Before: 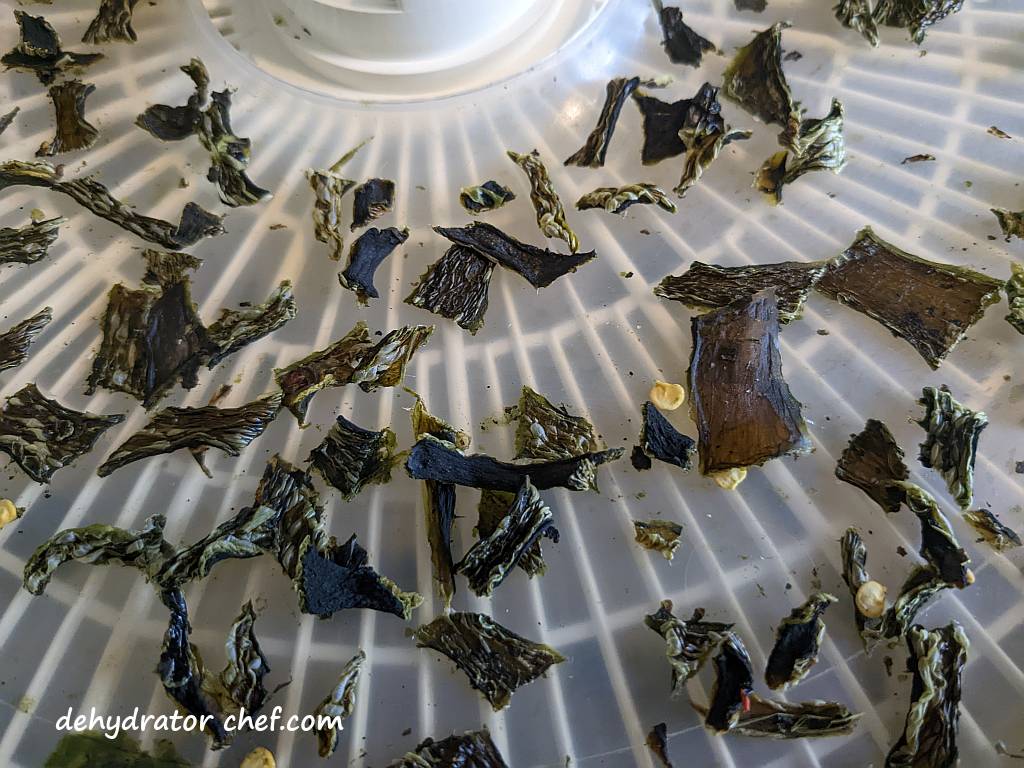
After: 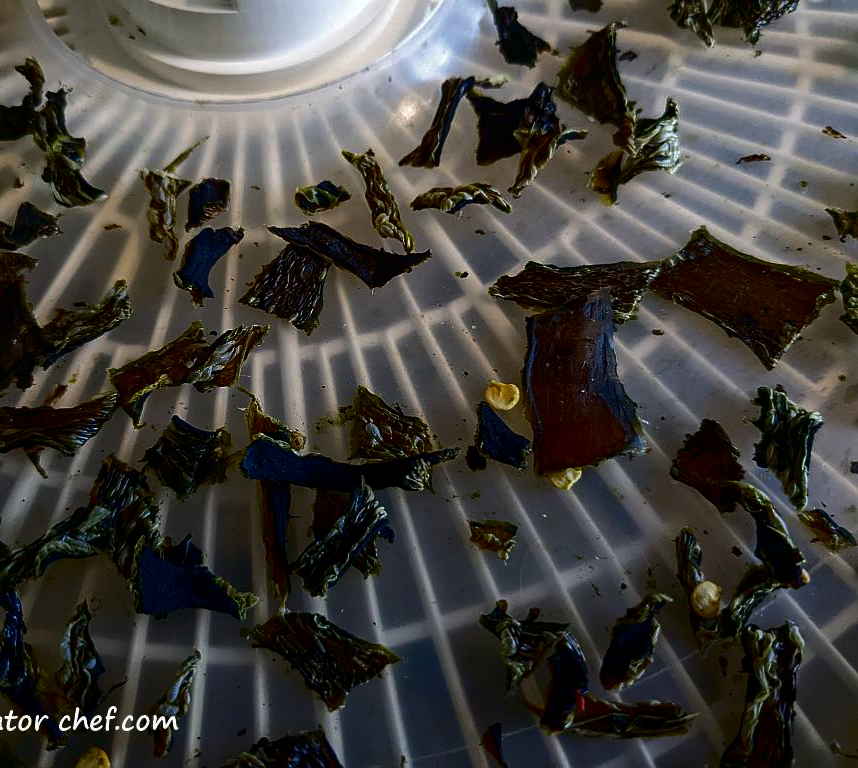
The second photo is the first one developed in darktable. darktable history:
crop: left 16.145%
contrast brightness saturation: contrast 0.09, brightness -0.59, saturation 0.17
